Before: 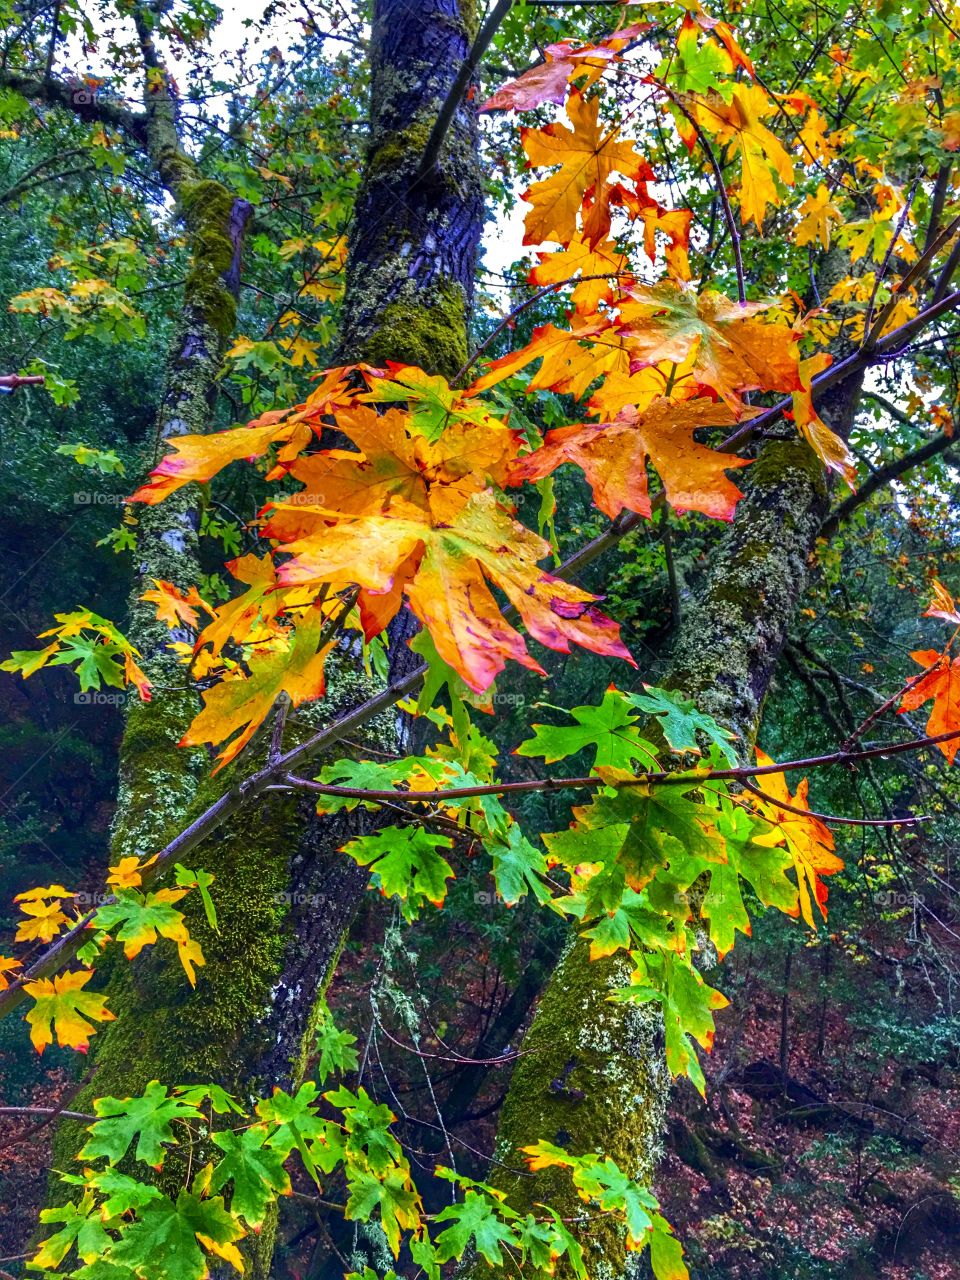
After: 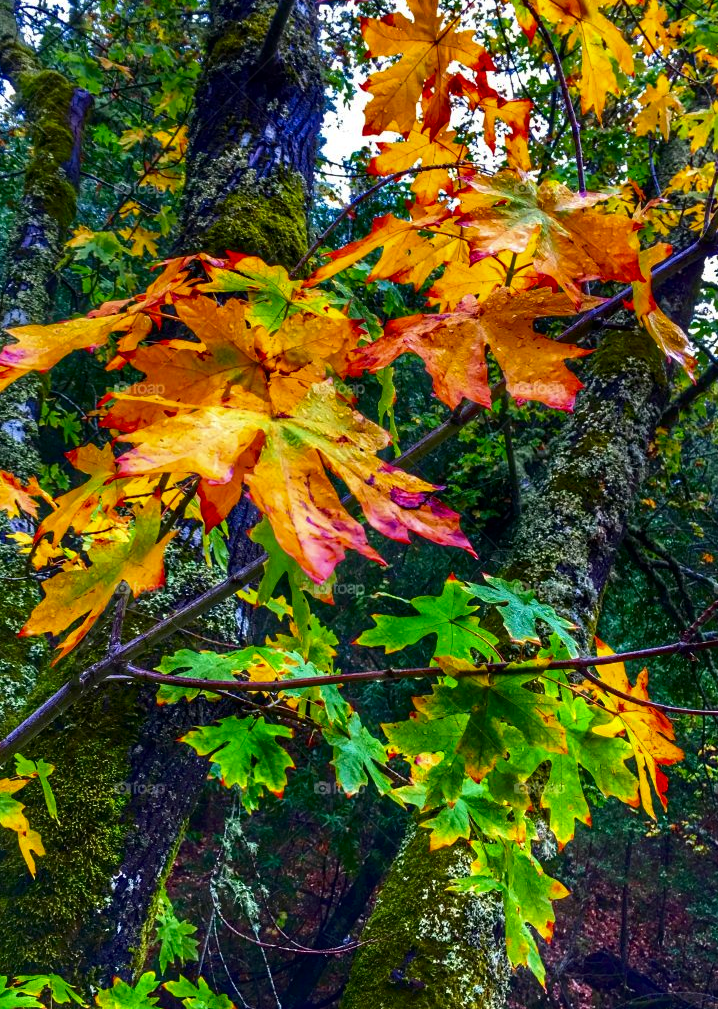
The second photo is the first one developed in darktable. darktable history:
contrast brightness saturation: contrast 0.07, brightness -0.13, saturation 0.06
crop: left 16.768%, top 8.653%, right 8.362%, bottom 12.485%
